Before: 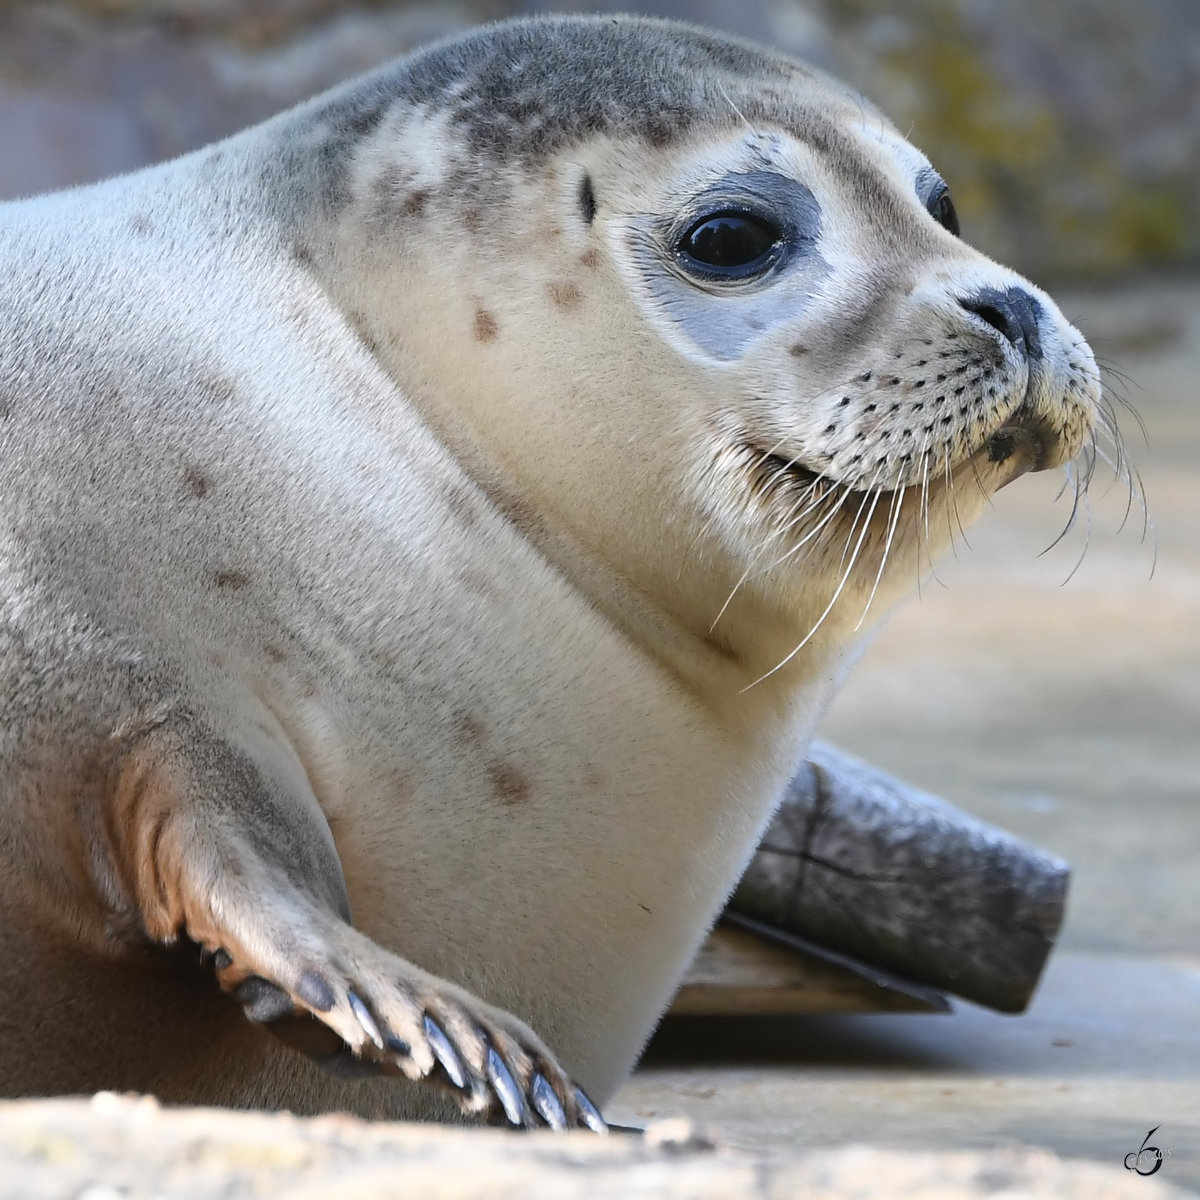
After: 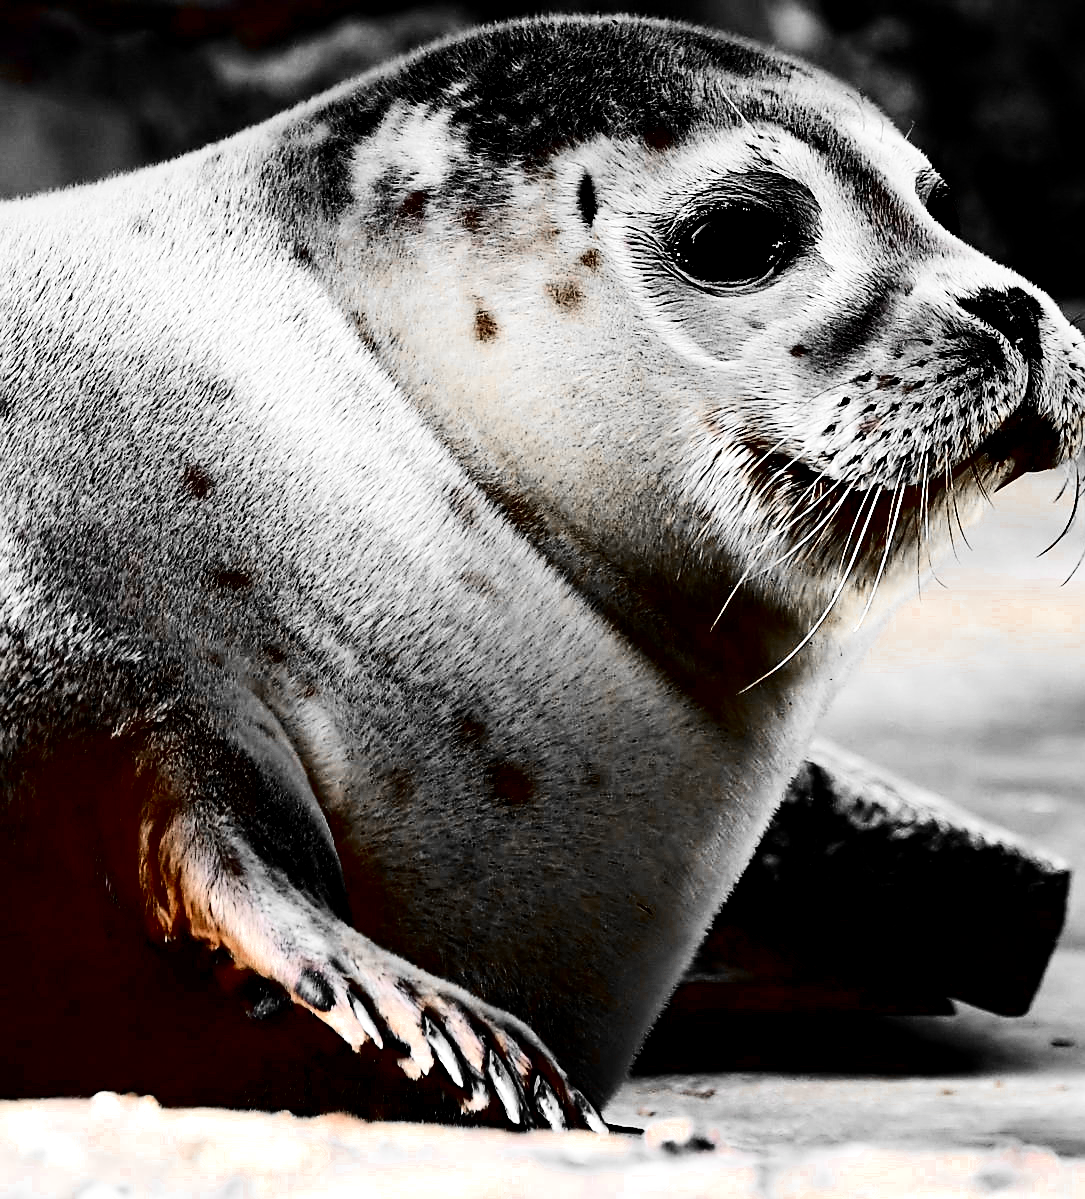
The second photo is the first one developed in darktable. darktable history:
crop: right 9.509%, bottom 0.031%
contrast brightness saturation: contrast 0.77, brightness -1, saturation 1
sharpen: on, module defaults
color zones: curves: ch0 [(0, 0.497) (0.096, 0.361) (0.221, 0.538) (0.429, 0.5) (0.571, 0.5) (0.714, 0.5) (0.857, 0.5) (1, 0.497)]; ch1 [(0, 0.5) (0.143, 0.5) (0.257, -0.002) (0.429, 0.04) (0.571, -0.001) (0.714, -0.015) (0.857, 0.024) (1, 0.5)]
local contrast: highlights 100%, shadows 100%, detail 120%, midtone range 0.2
